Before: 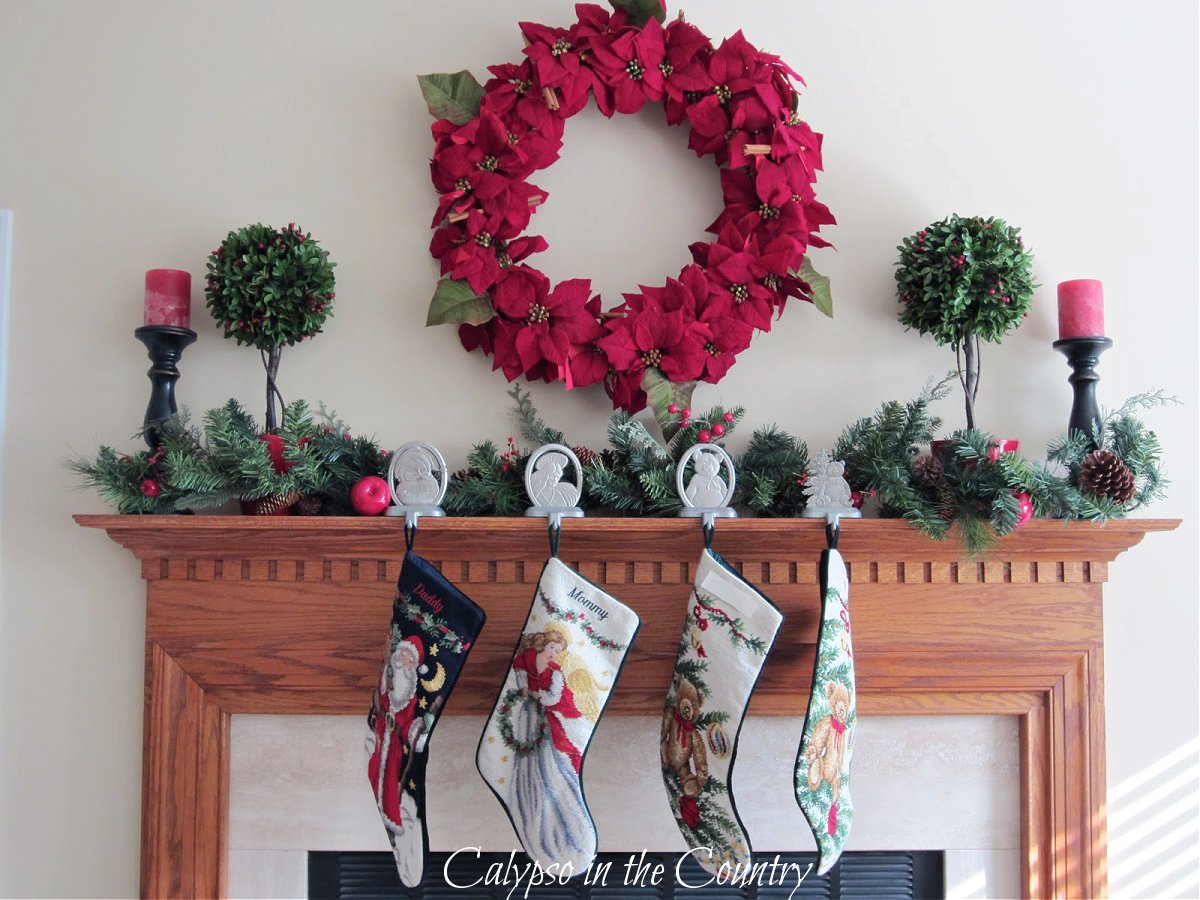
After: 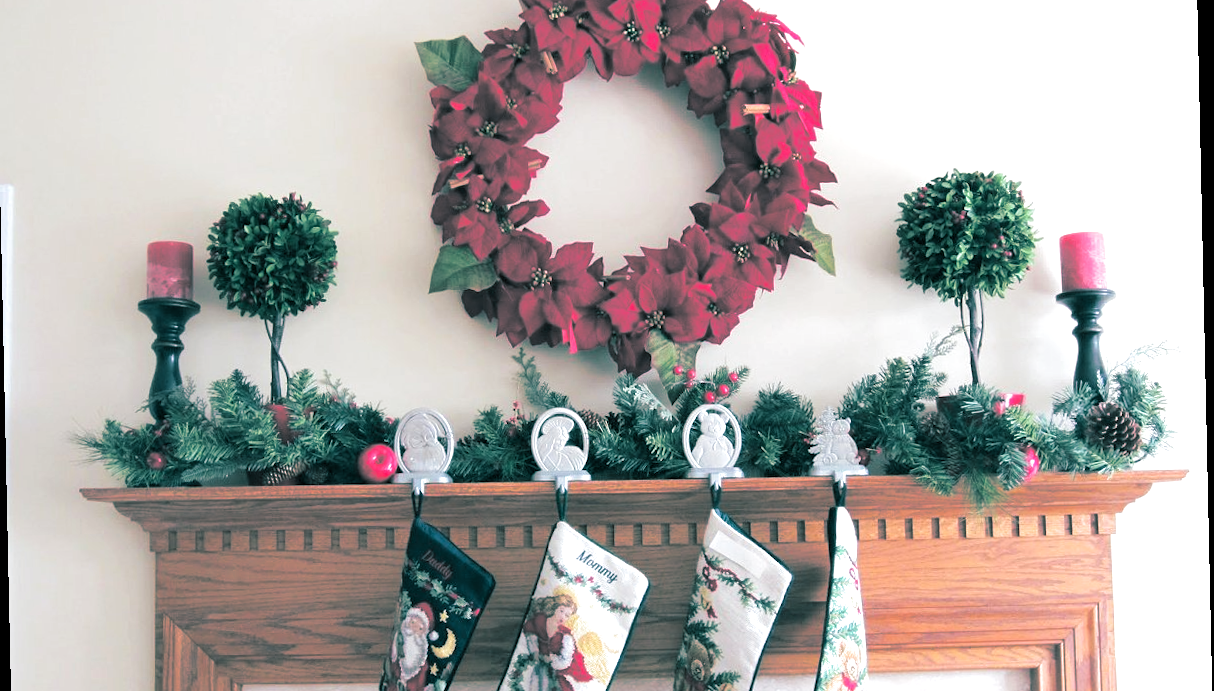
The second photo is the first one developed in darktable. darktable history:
crop: left 0.387%, top 5.469%, bottom 19.809%
exposure: exposure 0.661 EV, compensate highlight preservation false
split-toning: shadows › hue 183.6°, shadows › saturation 0.52, highlights › hue 0°, highlights › saturation 0
rotate and perspective: rotation -1.24°, automatic cropping off
